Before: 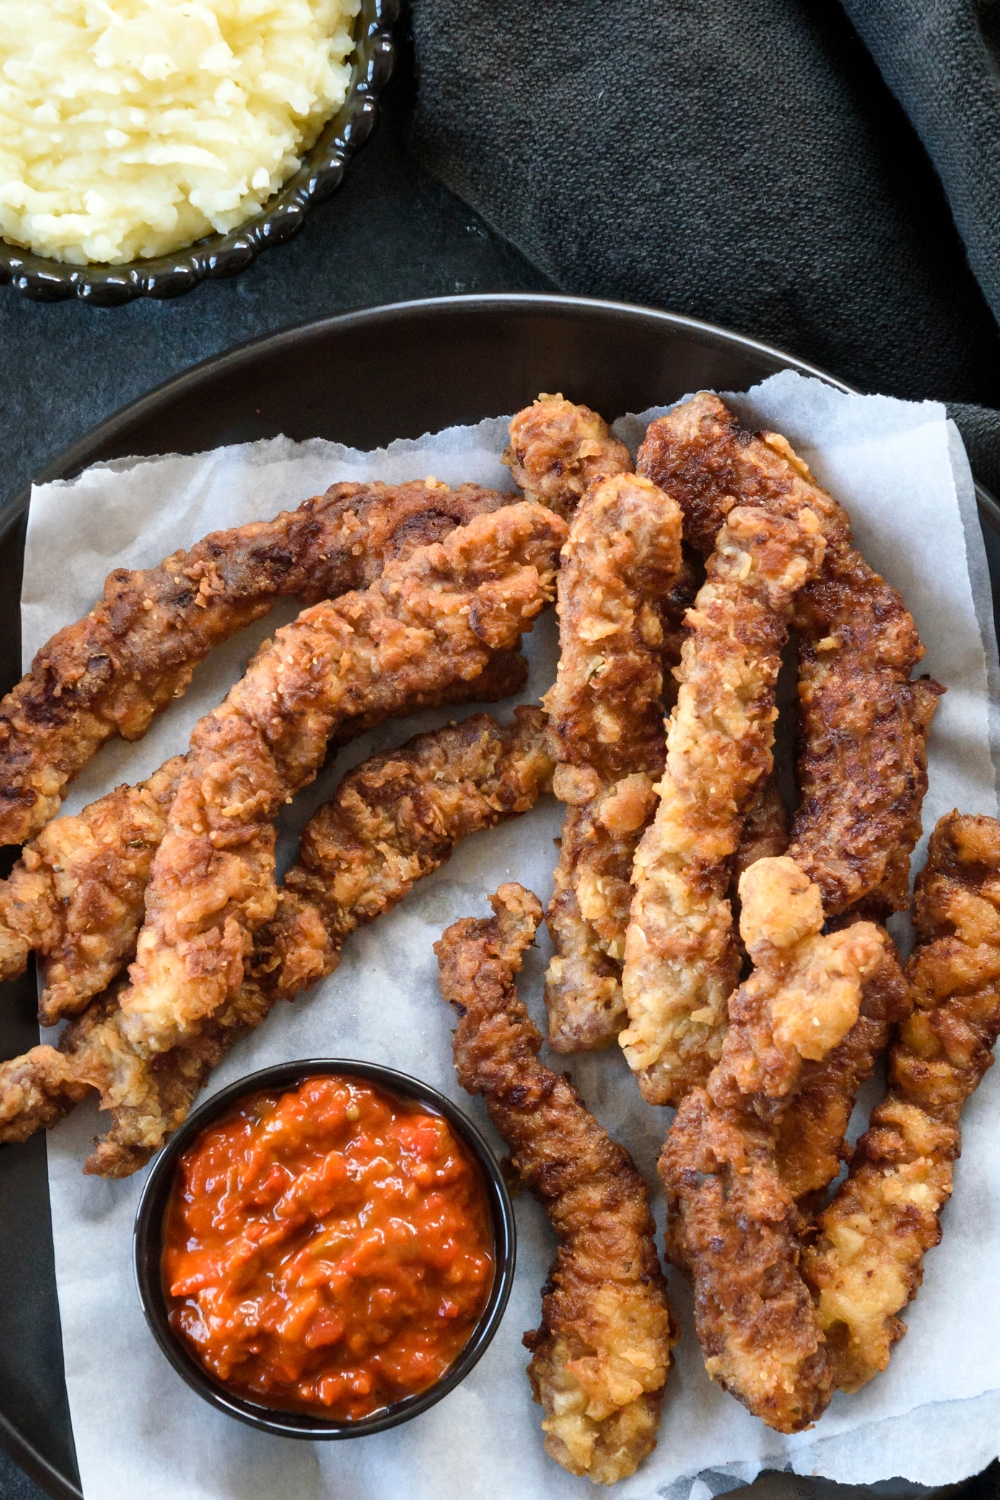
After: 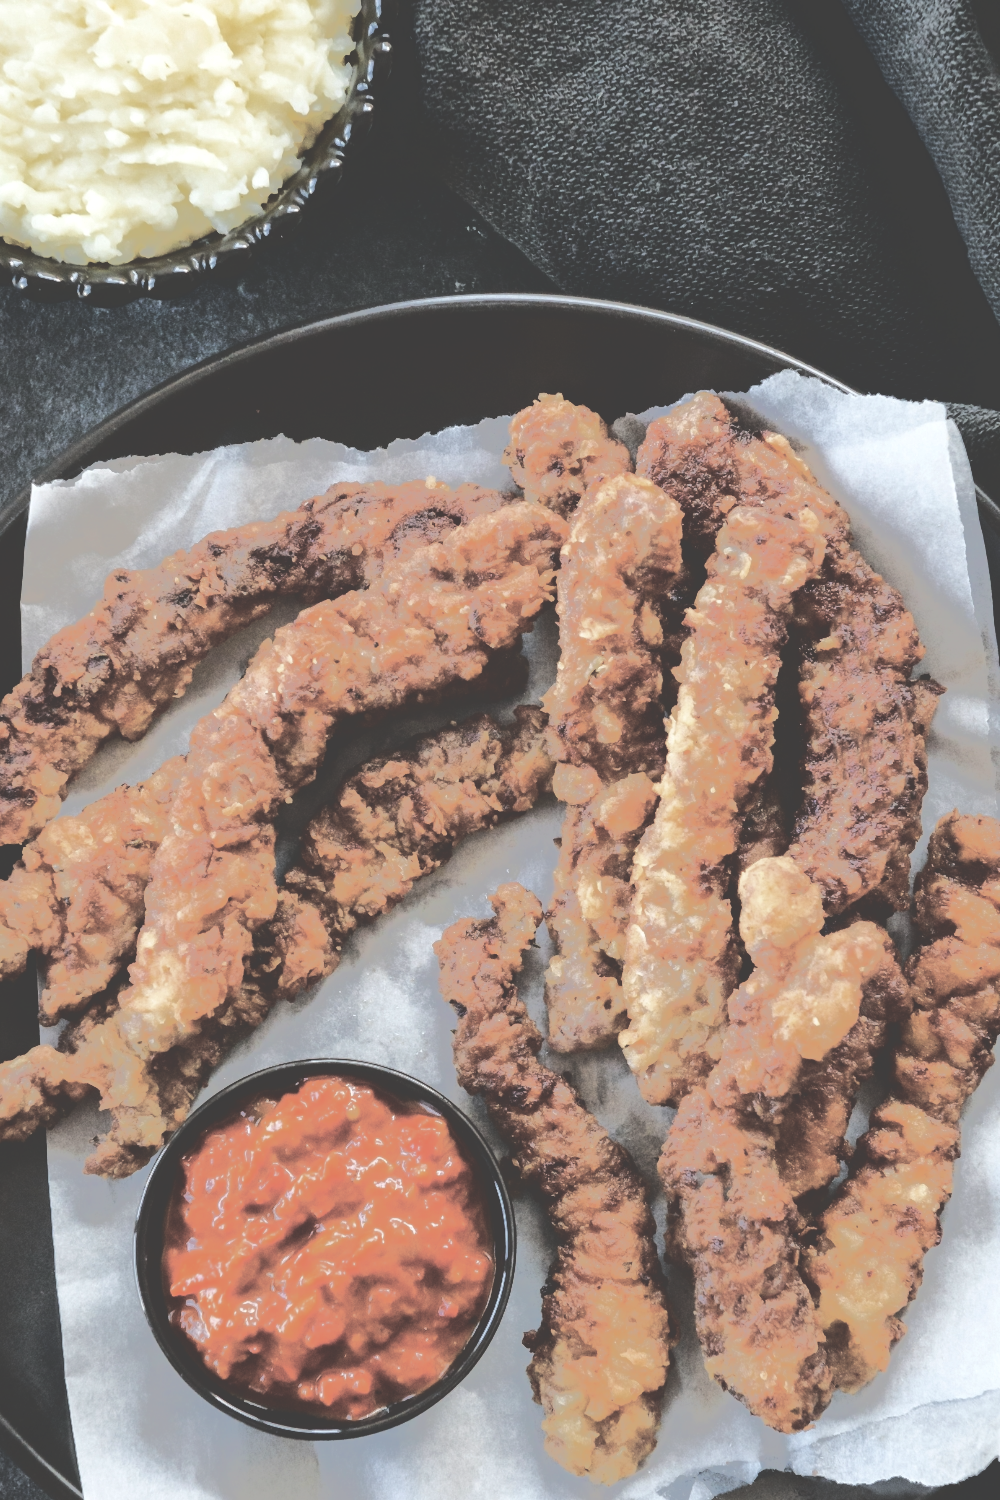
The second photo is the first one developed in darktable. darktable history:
exposure: black level correction -0.063, exposure -0.049 EV, compensate highlight preservation false
contrast brightness saturation: contrast 0.096, saturation -0.291
tone equalizer: -7 EV -0.646 EV, -6 EV 0.985 EV, -5 EV -0.453 EV, -4 EV 0.457 EV, -3 EV 0.421 EV, -2 EV 0.166 EV, -1 EV -0.151 EV, +0 EV -0.418 EV, edges refinement/feathering 500, mask exposure compensation -1.57 EV, preserve details no
